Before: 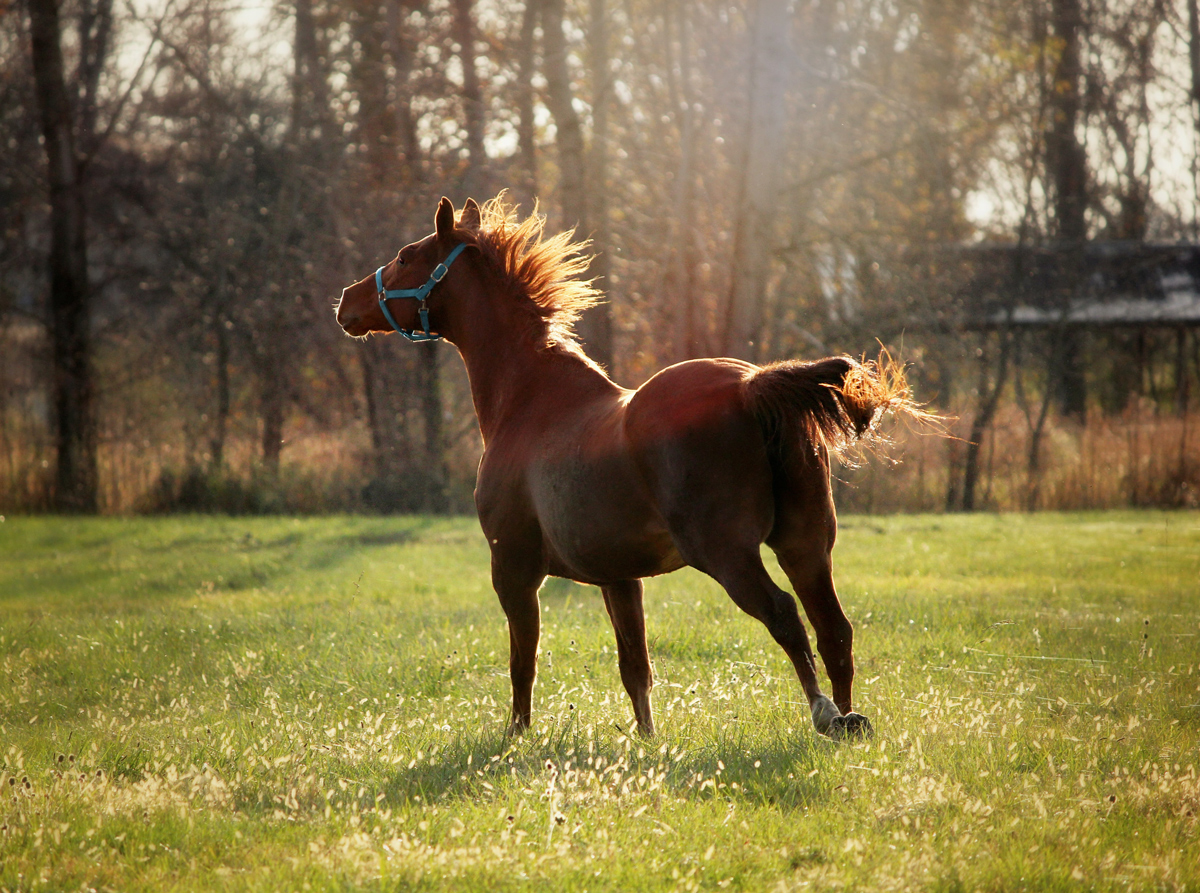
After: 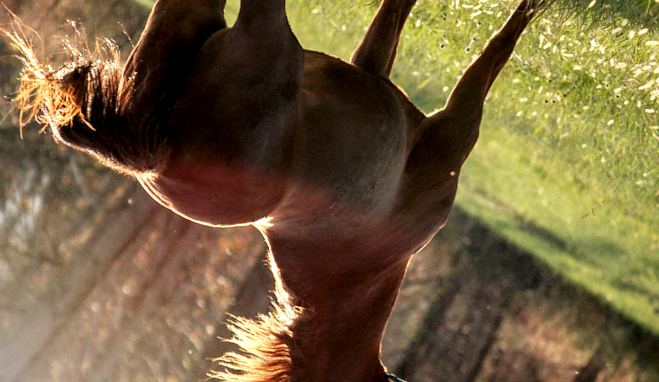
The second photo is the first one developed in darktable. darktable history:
crop and rotate: angle 147.2°, left 9.164%, top 15.638%, right 4.585%, bottom 17.149%
local contrast: detail 150%
